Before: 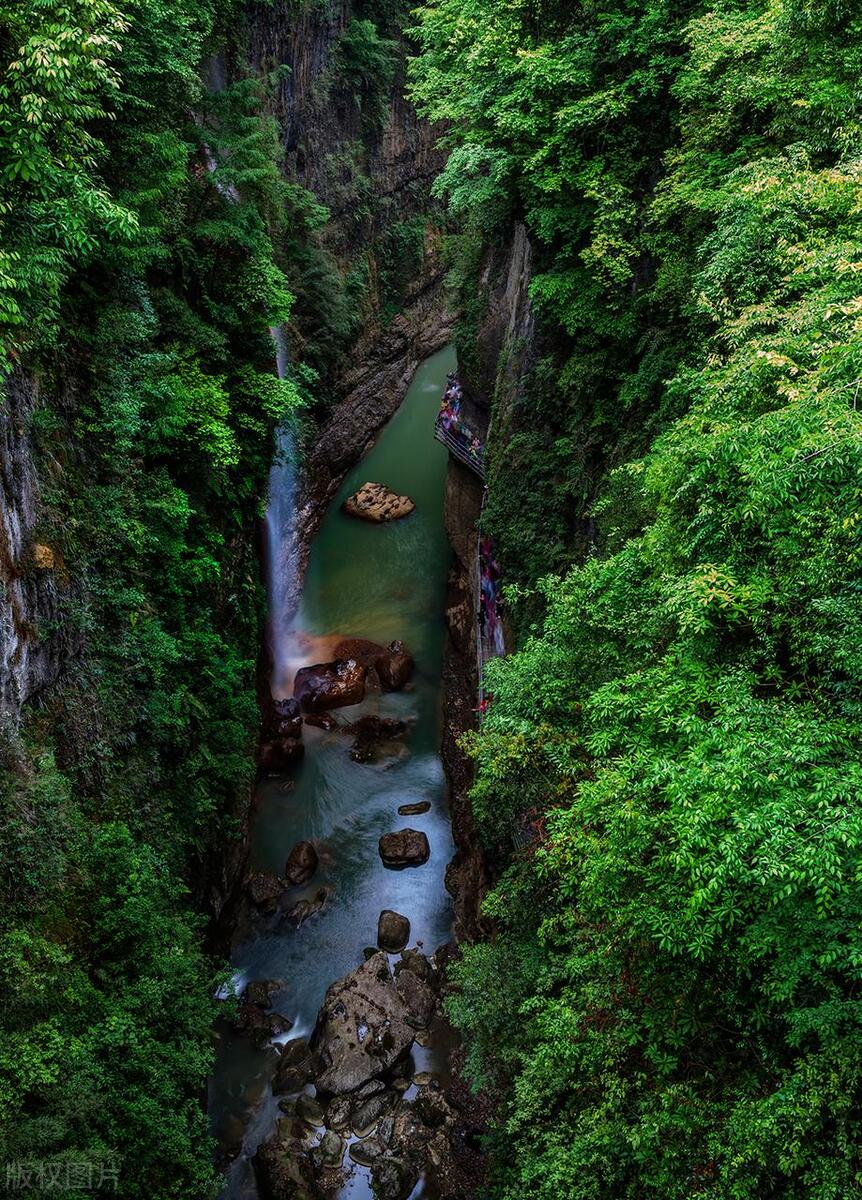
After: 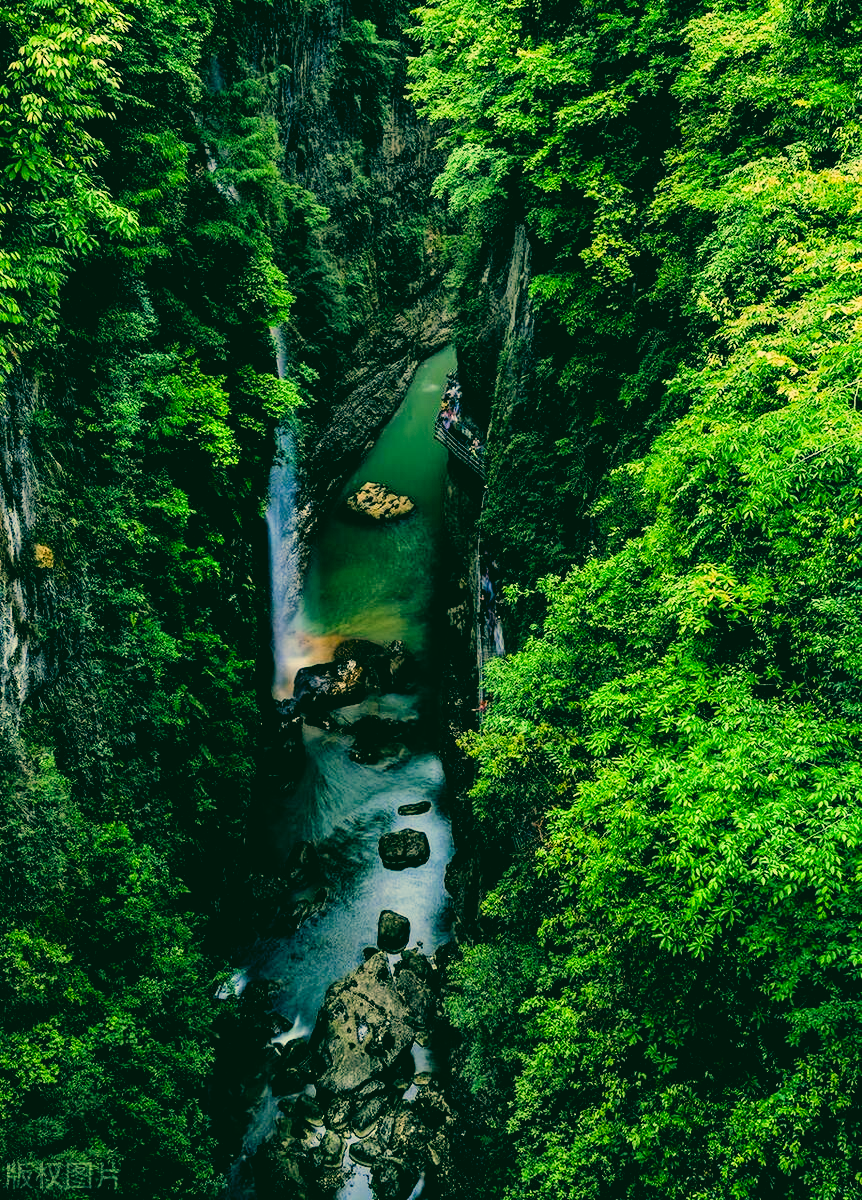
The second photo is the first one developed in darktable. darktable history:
color correction: highlights a* 1.83, highlights b* 34.02, shadows a* -36.68, shadows b* -5.48
exposure: black level correction 0, exposure 0.7 EV, compensate exposure bias true, compensate highlight preservation false
contrast equalizer: y [[0.5 ×6], [0.5 ×6], [0.5, 0.5, 0.501, 0.545, 0.707, 0.863], [0 ×6], [0 ×6]]
filmic rgb: black relative exposure -5 EV, hardness 2.88, contrast 1.3
rgb levels: levels [[0.013, 0.434, 0.89], [0, 0.5, 1], [0, 0.5, 1]]
